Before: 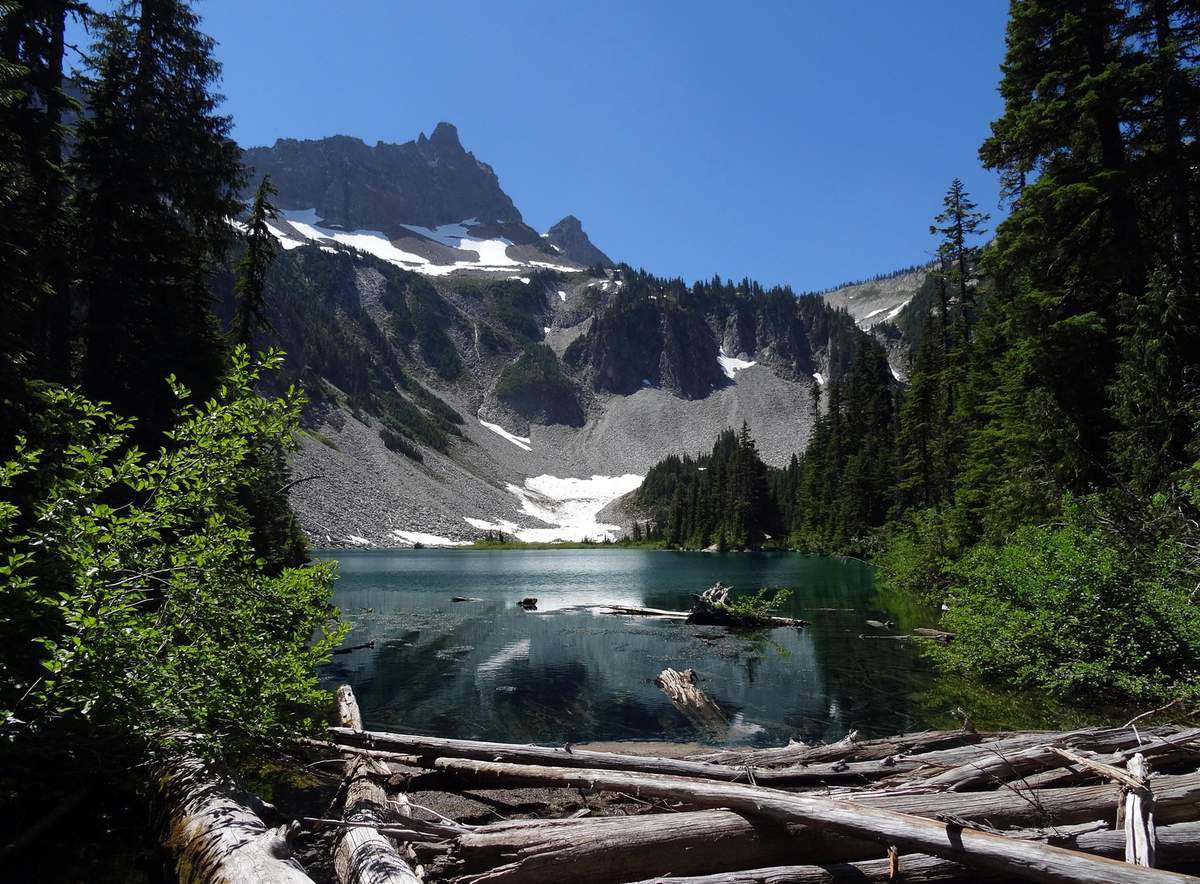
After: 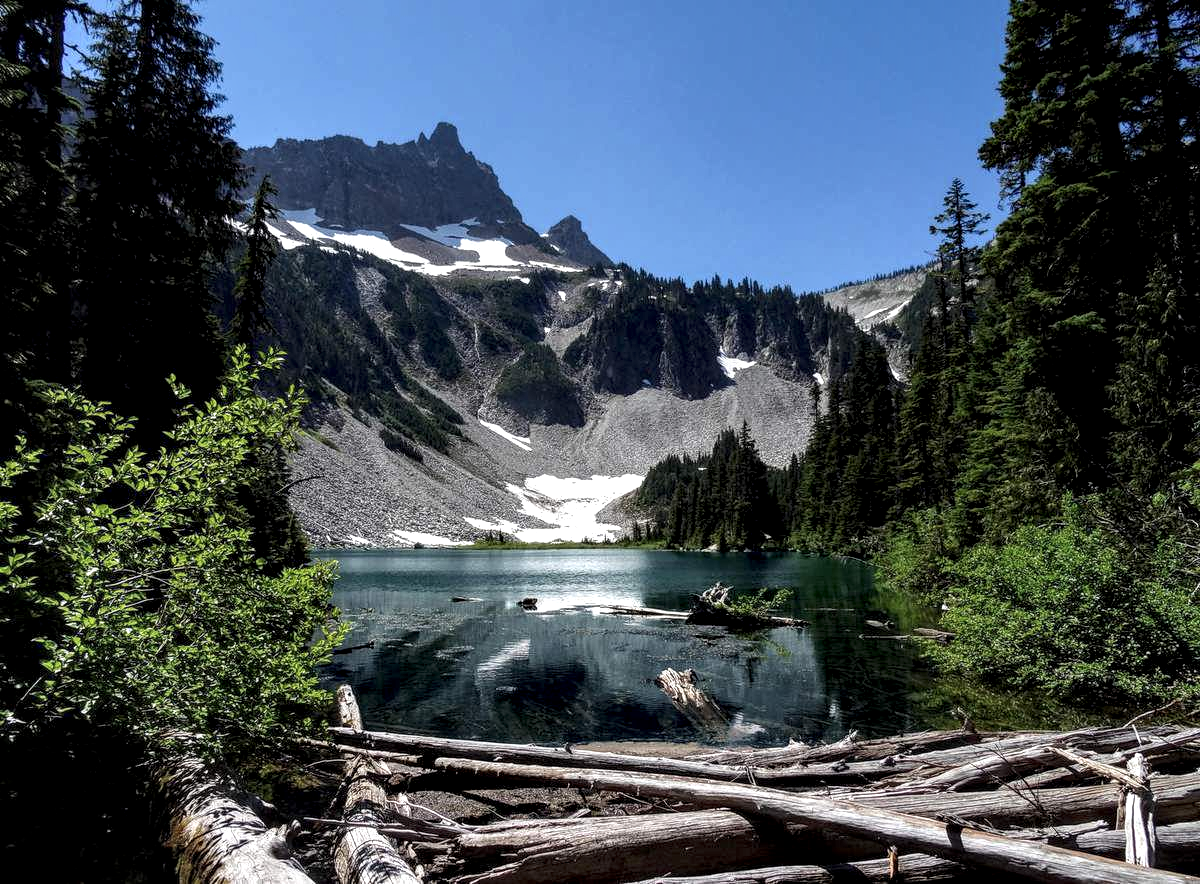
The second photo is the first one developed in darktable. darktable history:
local contrast: highlights 63%, shadows 53%, detail 169%, midtone range 0.513
